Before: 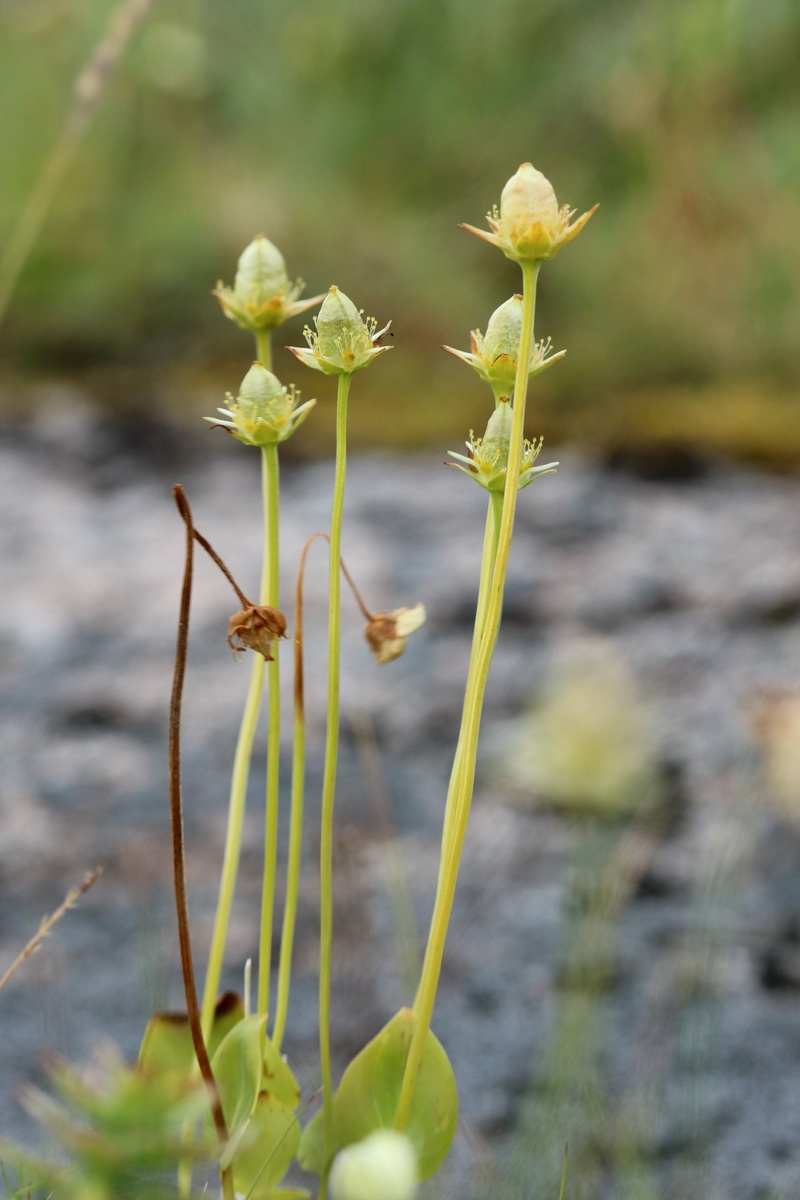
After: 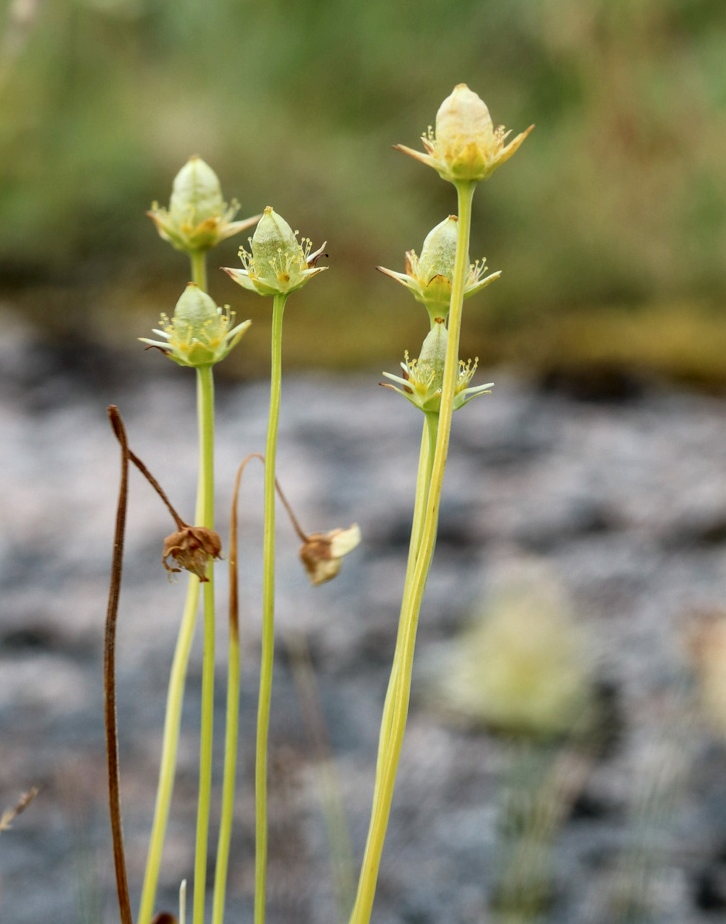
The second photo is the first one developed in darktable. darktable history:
local contrast: on, module defaults
crop: left 8.155%, top 6.611%, bottom 15.385%
